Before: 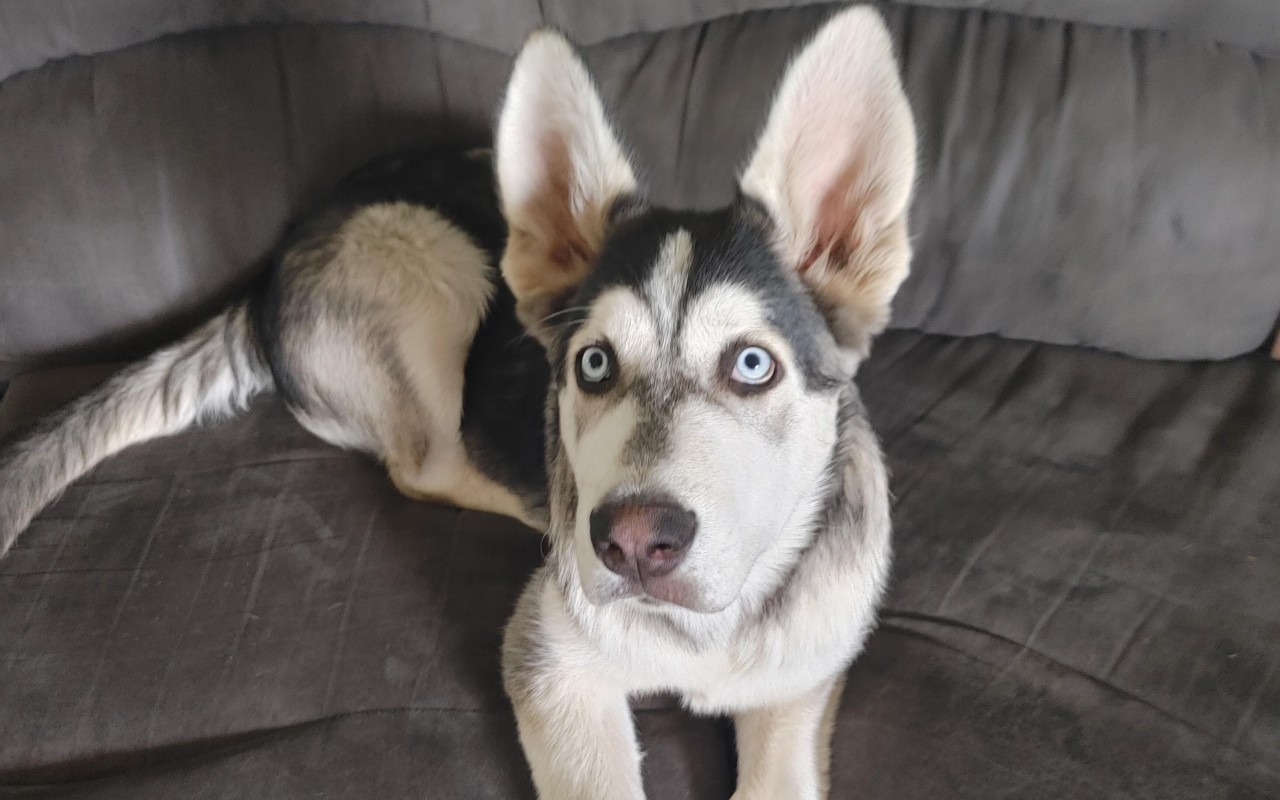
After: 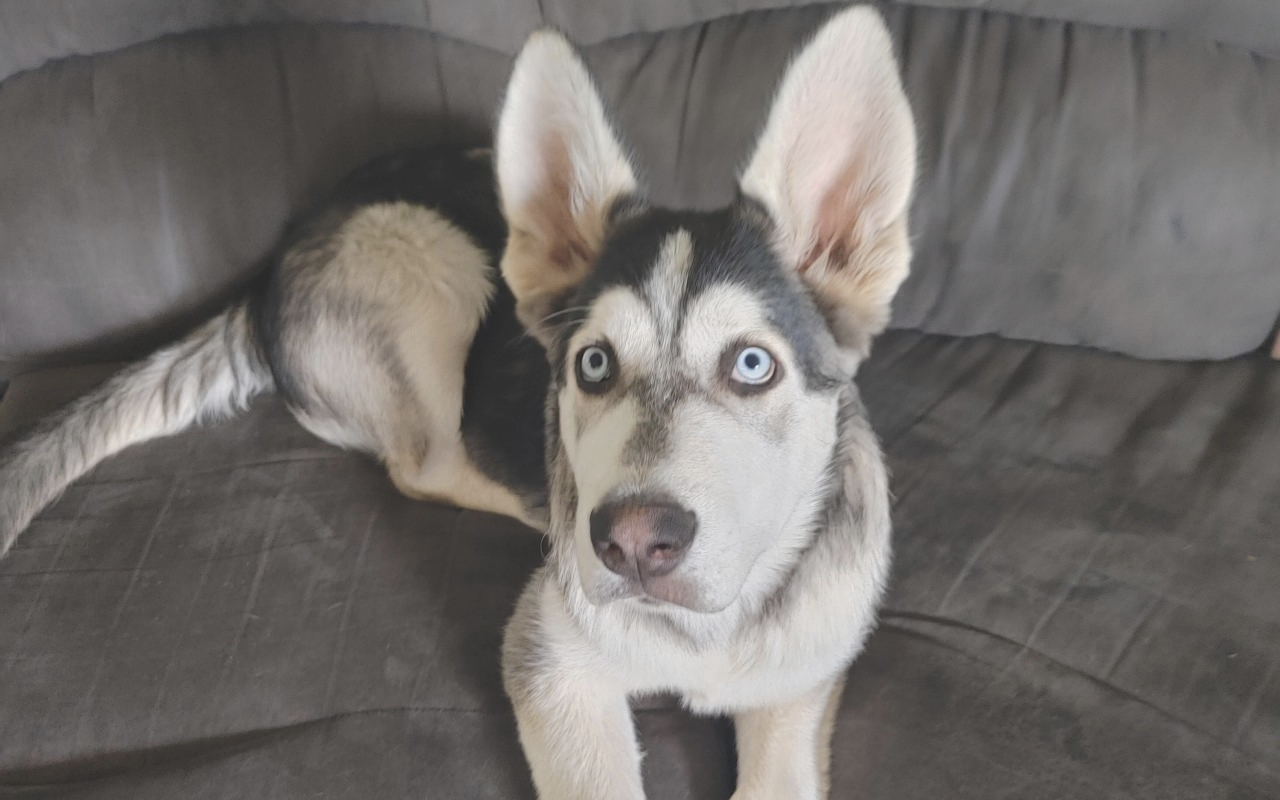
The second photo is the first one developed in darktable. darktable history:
exposure: exposure 0.202 EV, compensate highlight preservation false
color zones: curves: ch0 [(0.099, 0.624) (0.257, 0.596) (0.384, 0.376) (0.529, 0.492) (0.697, 0.564) (0.768, 0.532) (0.908, 0.644)]; ch1 [(0.112, 0.564) (0.254, 0.612) (0.432, 0.676) (0.592, 0.456) (0.743, 0.684) (0.888, 0.536)]; ch2 [(0.25, 0.5) (0.469, 0.36) (0.75, 0.5)], mix 100.91%
contrast brightness saturation: contrast -0.243, saturation -0.437
